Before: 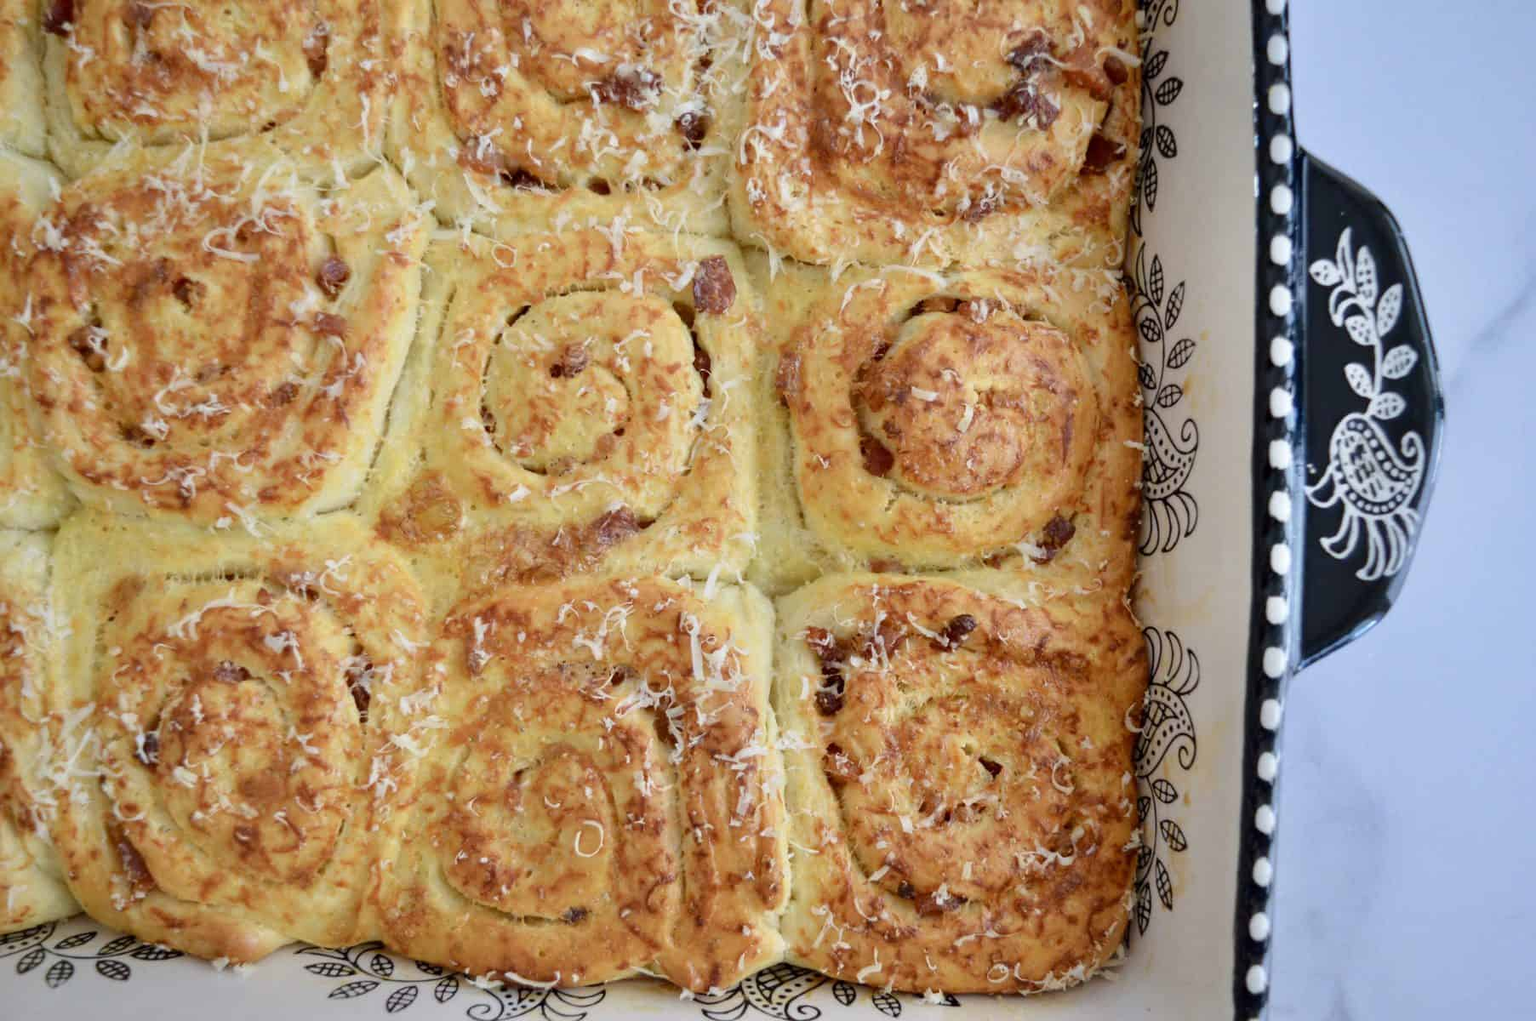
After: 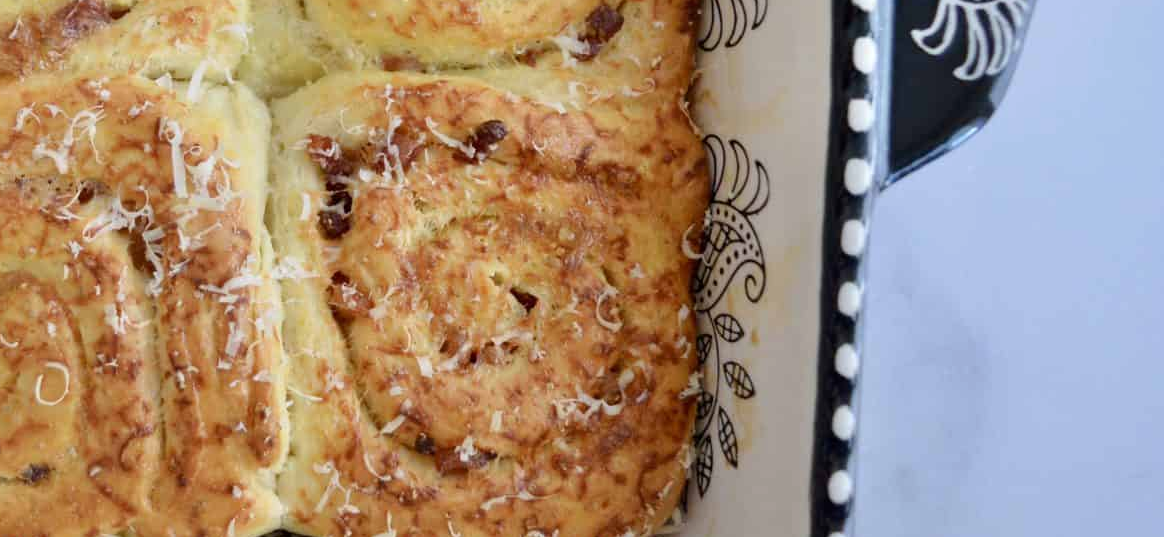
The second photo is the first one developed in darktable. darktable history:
crop and rotate: left 35.509%, top 50.238%, bottom 4.934%
base curve: curves: ch0 [(0, 0) (0.283, 0.295) (1, 1)], preserve colors none
